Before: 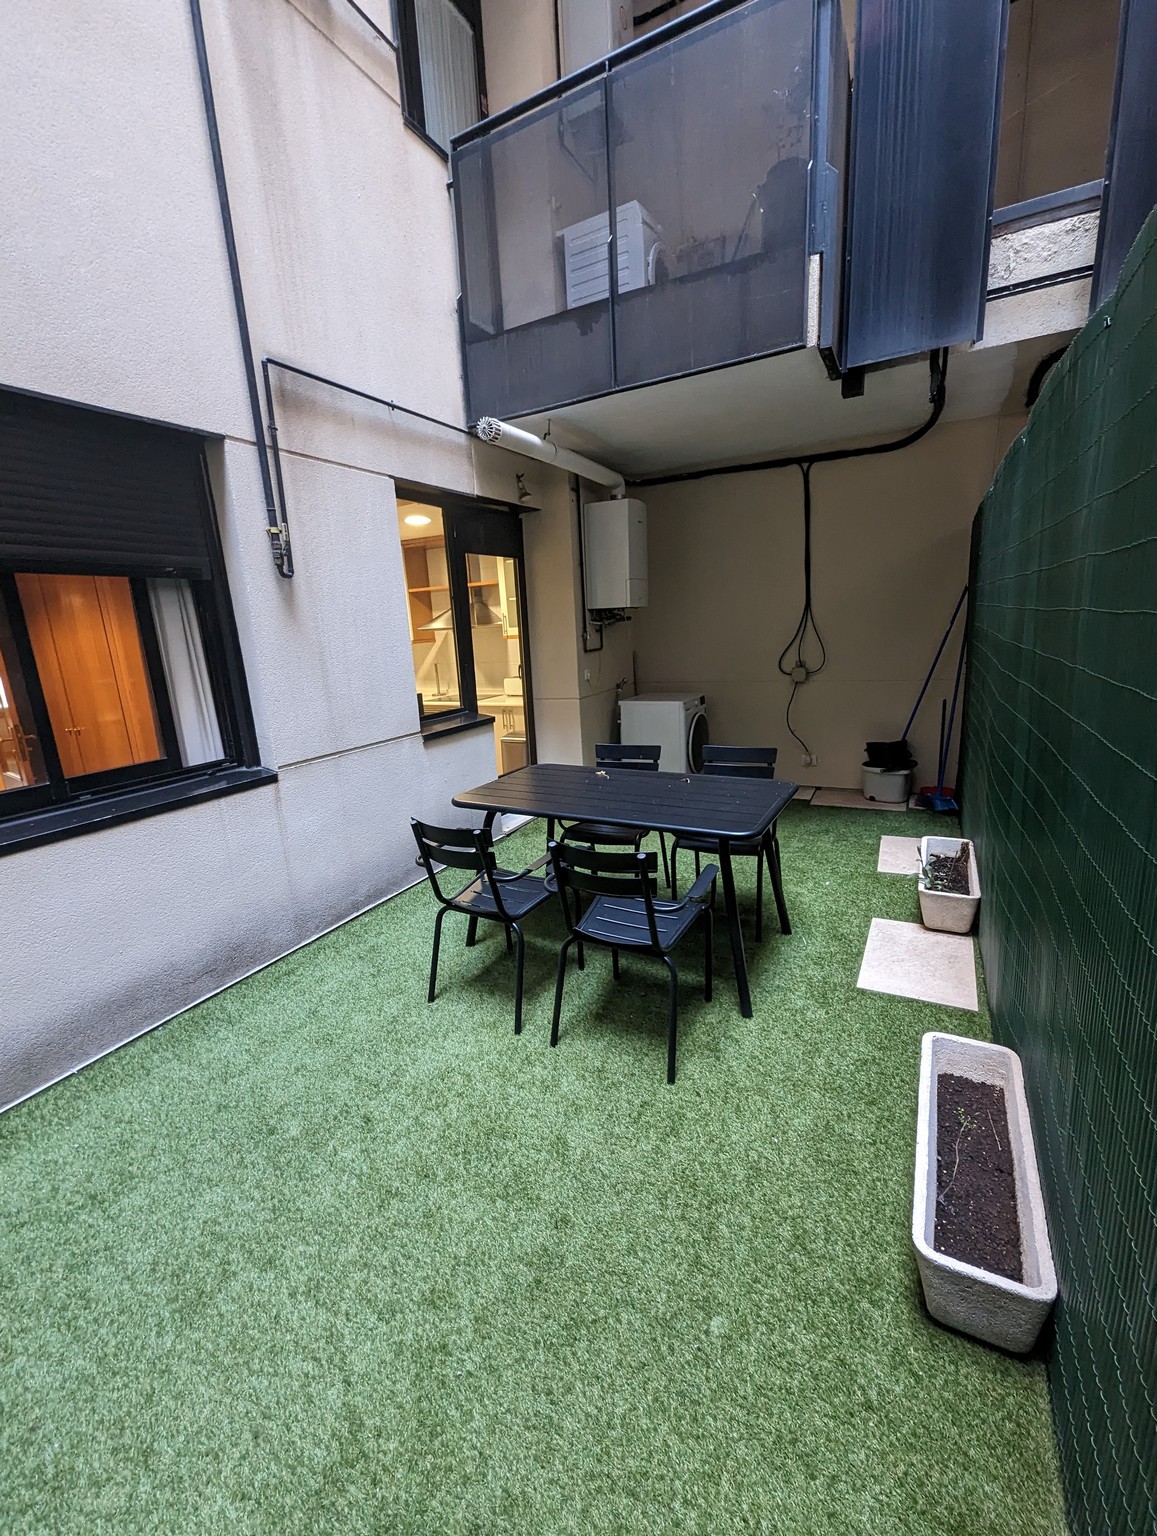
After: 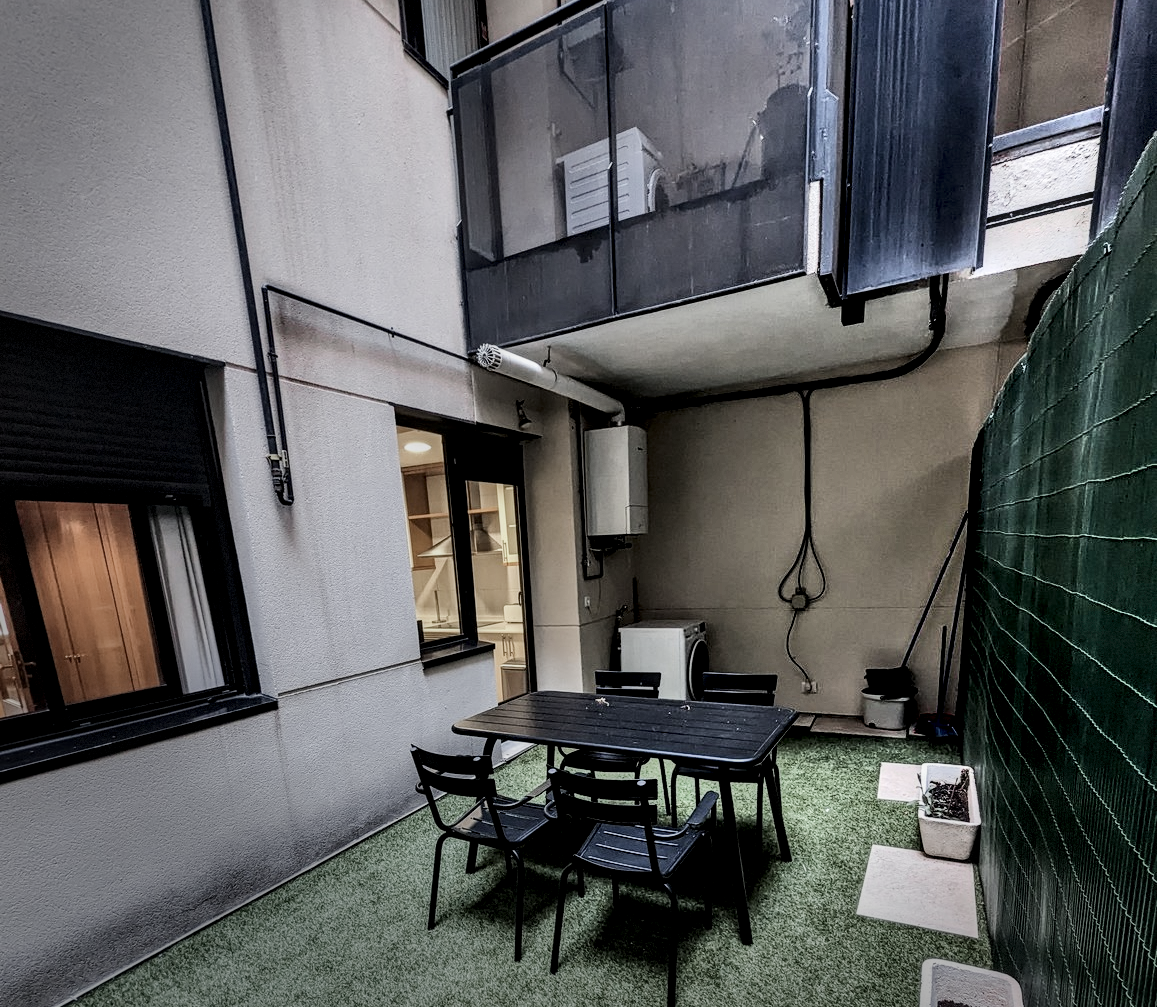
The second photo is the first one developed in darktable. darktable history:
shadows and highlights: shadows 74.95, highlights -60.9, soften with gaussian
filmic rgb: black relative exposure -7.65 EV, white relative exposure 4.56 EV, hardness 3.61, contrast 1.06
crop and rotate: top 4.816%, bottom 29.607%
contrast brightness saturation: contrast 0.116, brightness -0.125, saturation 0.196
vignetting: saturation -0.027, center (0.218, -0.236), automatic ratio true, dithering 8-bit output, unbound false
local contrast: detail 150%
color zones: curves: ch0 [(0, 0.6) (0.129, 0.508) (0.193, 0.483) (0.429, 0.5) (0.571, 0.5) (0.714, 0.5) (0.857, 0.5) (1, 0.6)]; ch1 [(0, 0.481) (0.112, 0.245) (0.213, 0.223) (0.429, 0.233) (0.571, 0.231) (0.683, 0.242) (0.857, 0.296) (1, 0.481)]
